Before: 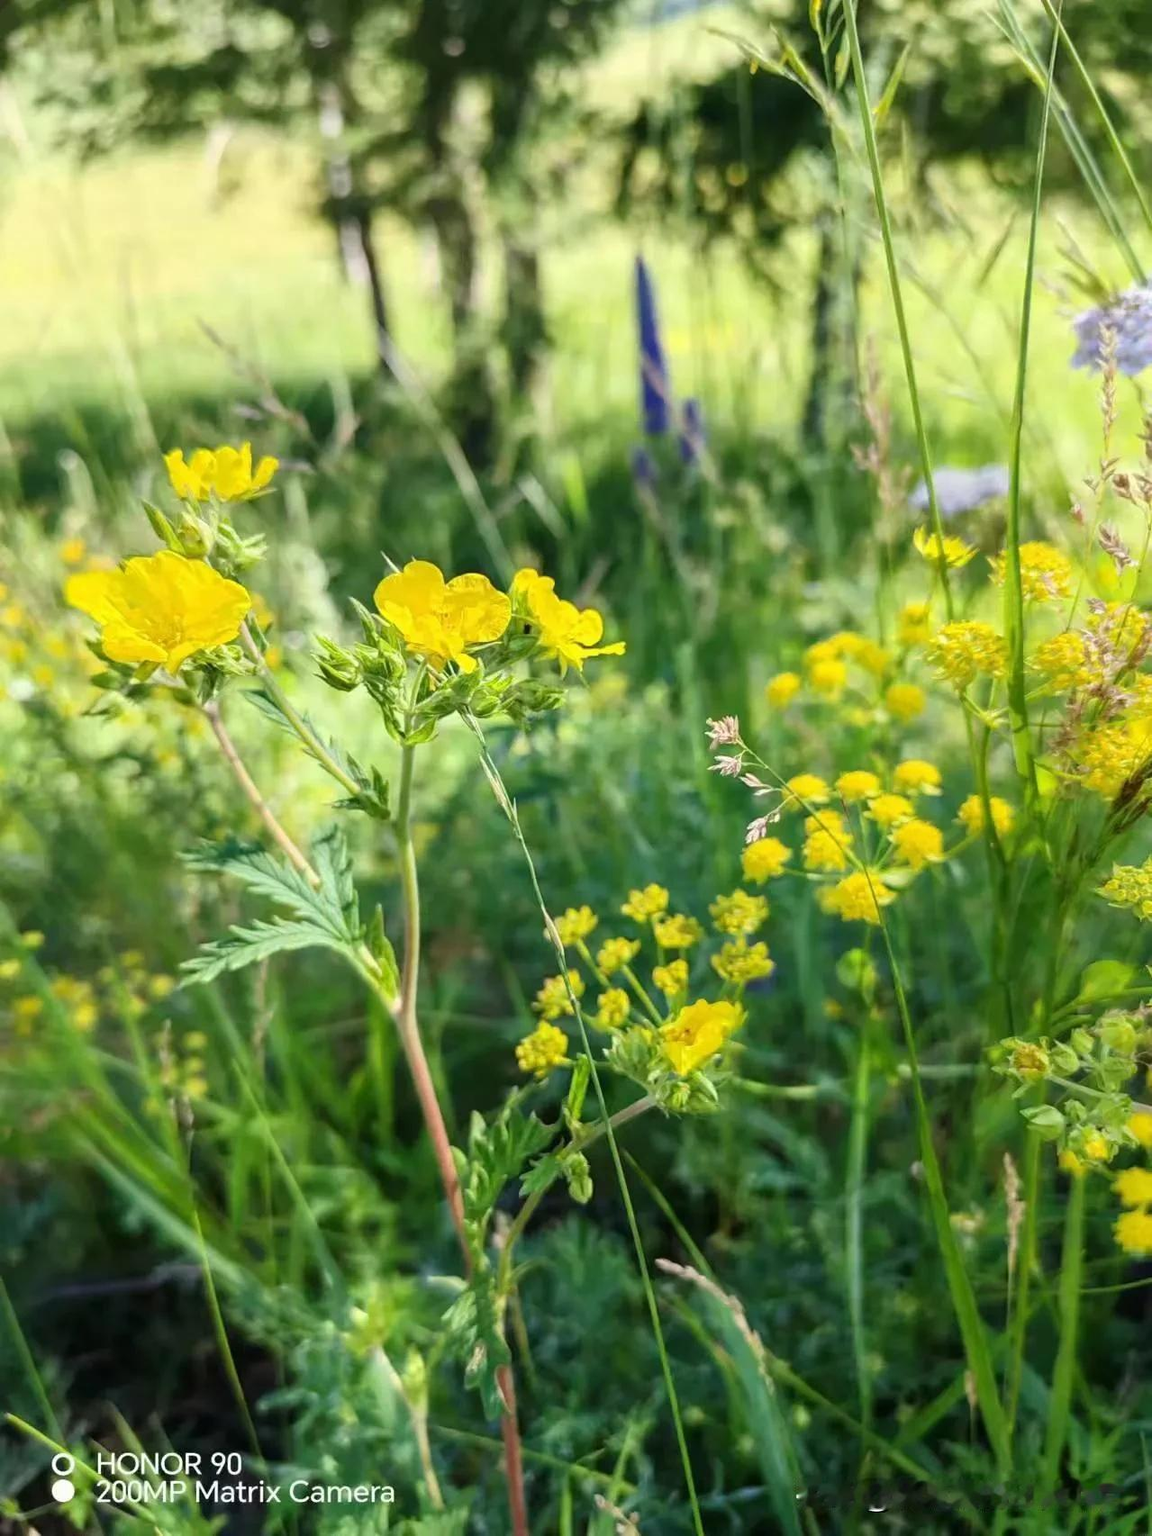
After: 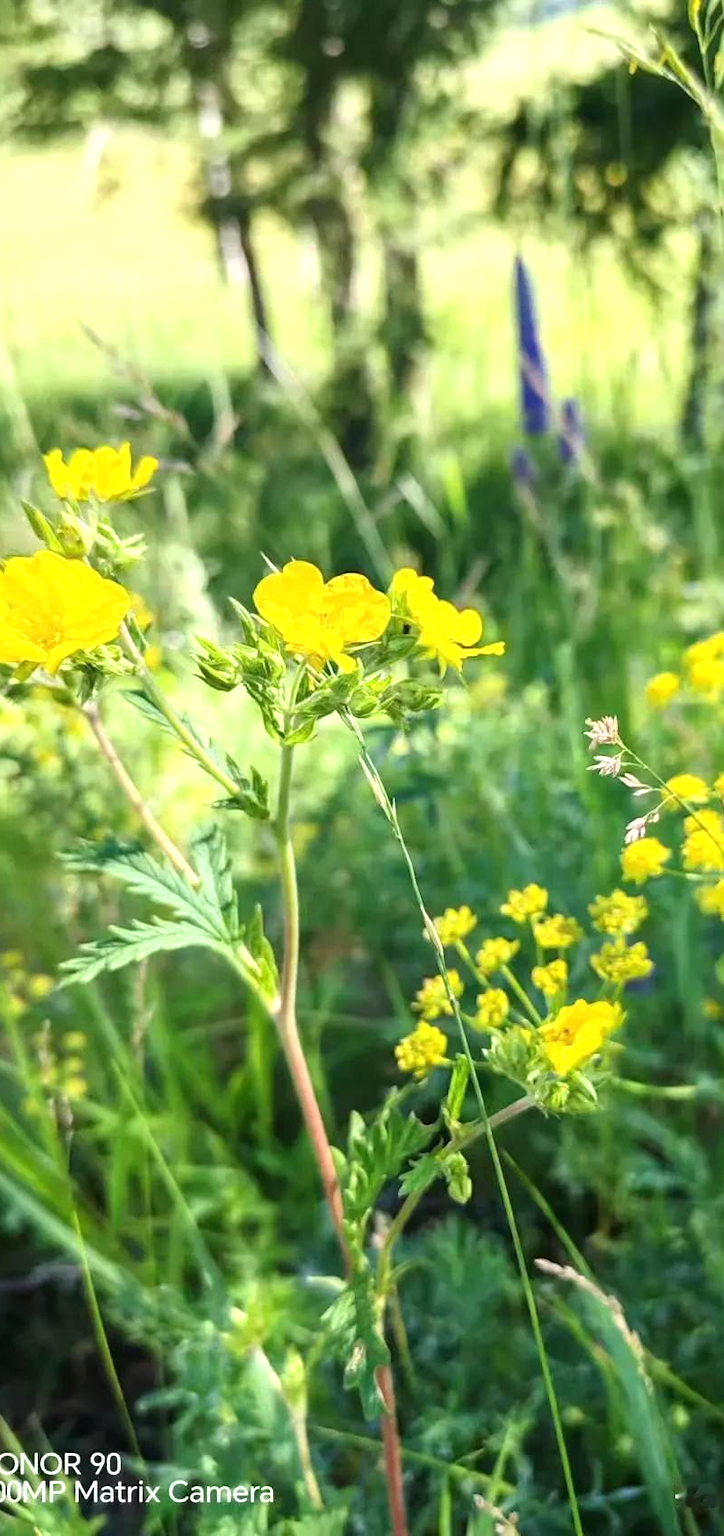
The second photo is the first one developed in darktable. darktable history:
crop: left 10.481%, right 26.519%
exposure: black level correction 0, exposure 0.5 EV, compensate exposure bias true, compensate highlight preservation false
